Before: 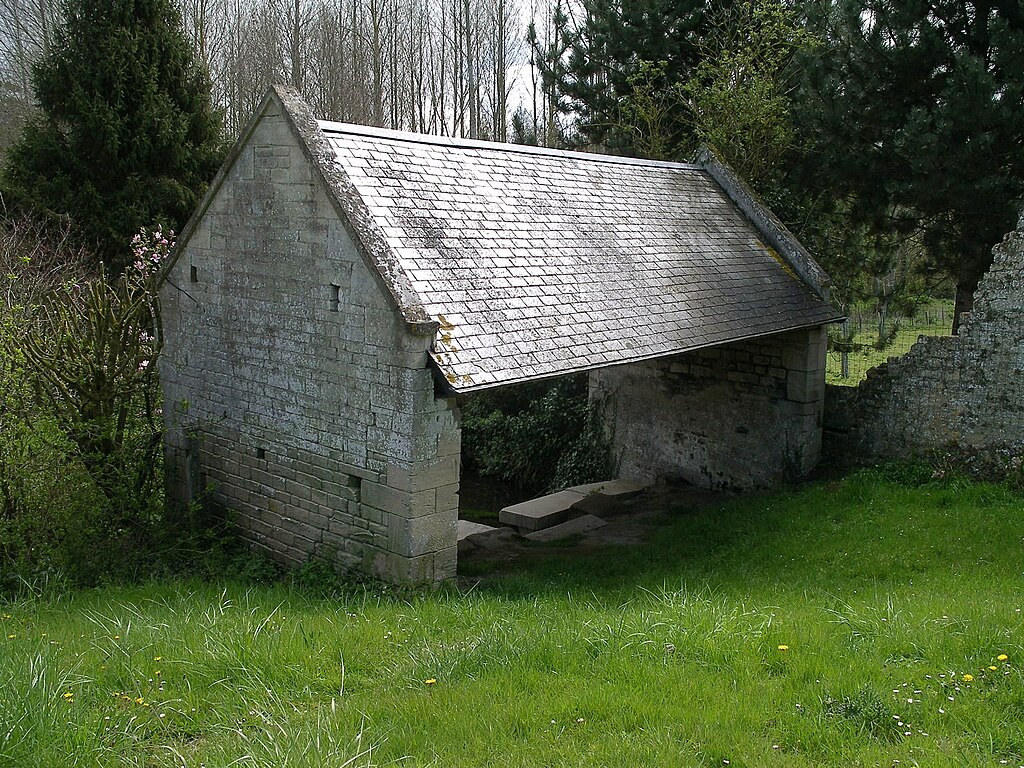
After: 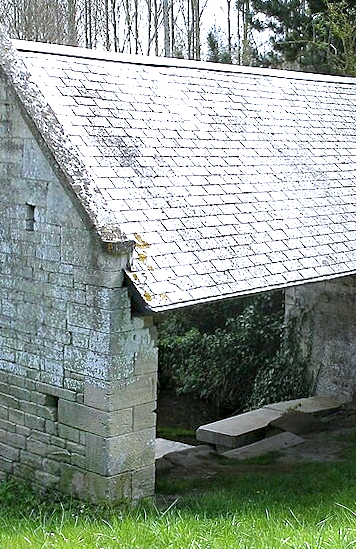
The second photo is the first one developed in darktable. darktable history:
rotate and perspective: rotation -0.45°, automatic cropping original format, crop left 0.008, crop right 0.992, crop top 0.012, crop bottom 0.988
exposure: black level correction 0, exposure 1.2 EV, compensate exposure bias true, compensate highlight preservation false
white balance: red 0.954, blue 1.079
haze removal: compatibility mode true, adaptive false
local contrast: highlights 100%, shadows 100%, detail 120%, midtone range 0.2
crop and rotate: left 29.476%, top 10.214%, right 35.32%, bottom 17.333%
